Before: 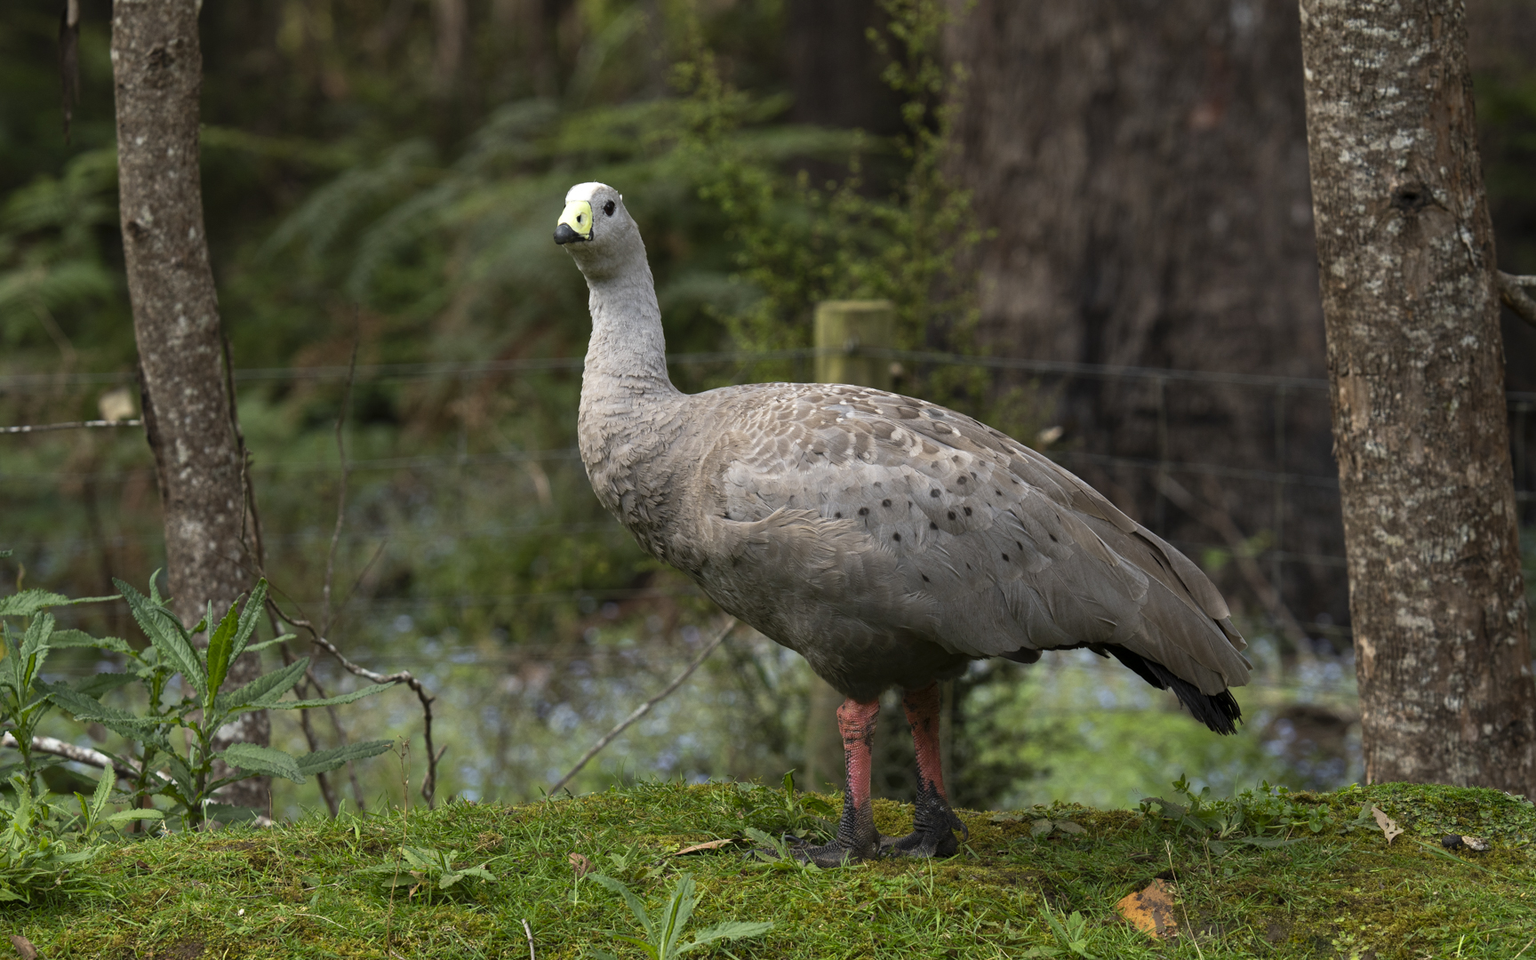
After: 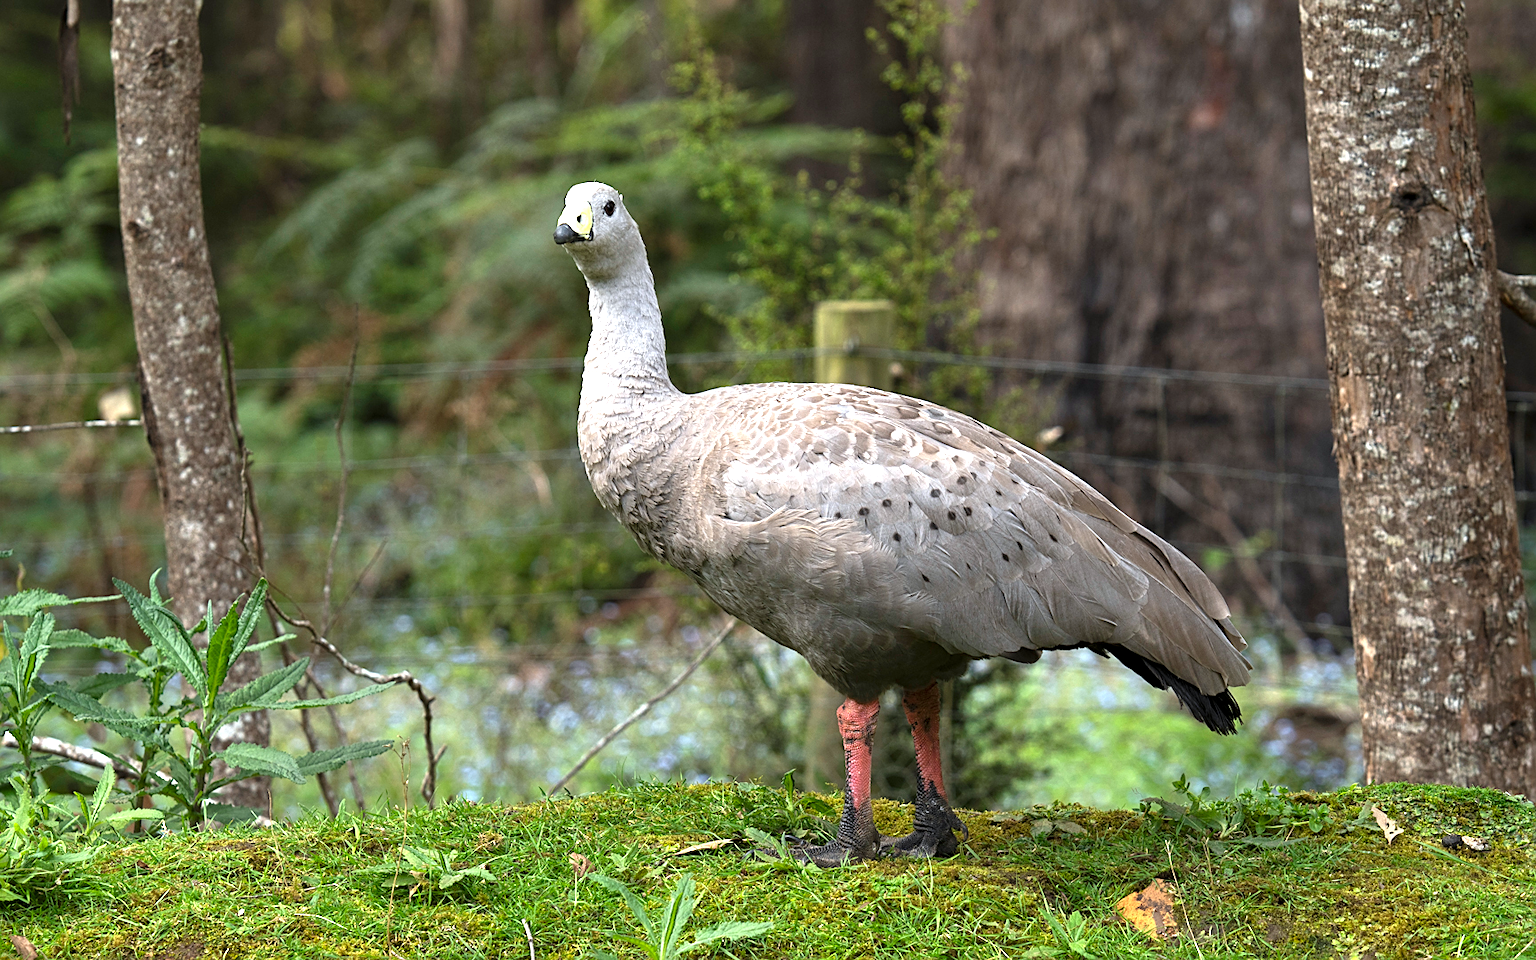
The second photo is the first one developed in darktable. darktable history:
exposure: exposure 1.2 EV, compensate highlight preservation false
sharpen: amount 0.478
white balance: red 0.983, blue 1.036
